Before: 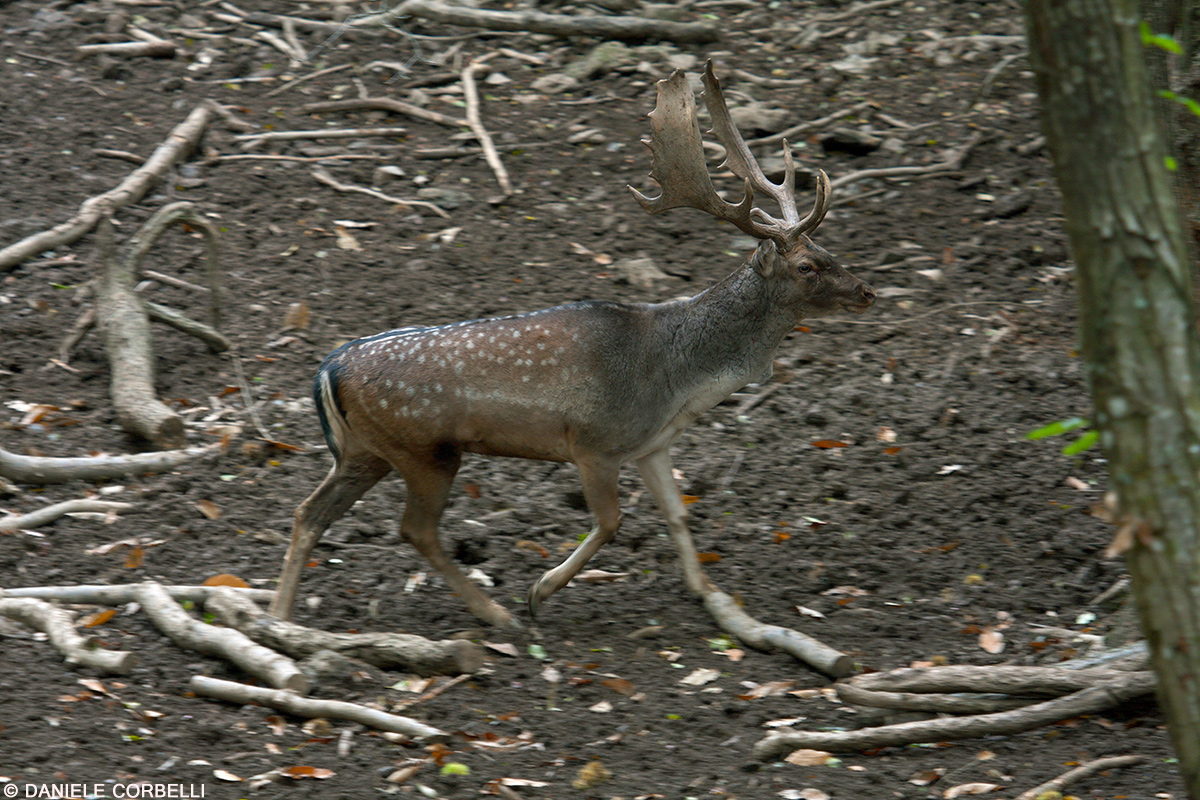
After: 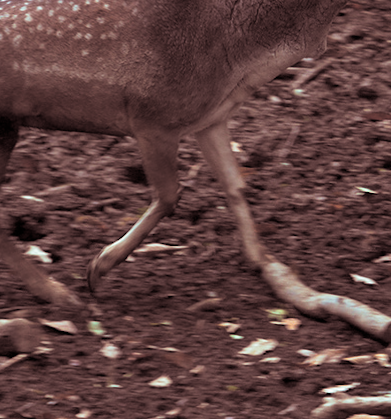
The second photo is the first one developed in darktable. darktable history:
white balance: red 1.009, blue 0.985
rotate and perspective: rotation -0.013°, lens shift (vertical) -0.027, lens shift (horizontal) 0.178, crop left 0.016, crop right 0.989, crop top 0.082, crop bottom 0.918
split-toning: shadows › saturation 0.3, highlights › hue 180°, highlights › saturation 0.3, compress 0%
crop: left 40.878%, top 39.176%, right 25.993%, bottom 3.081%
color balance rgb: perceptual saturation grading › global saturation 25%, global vibrance 20%
